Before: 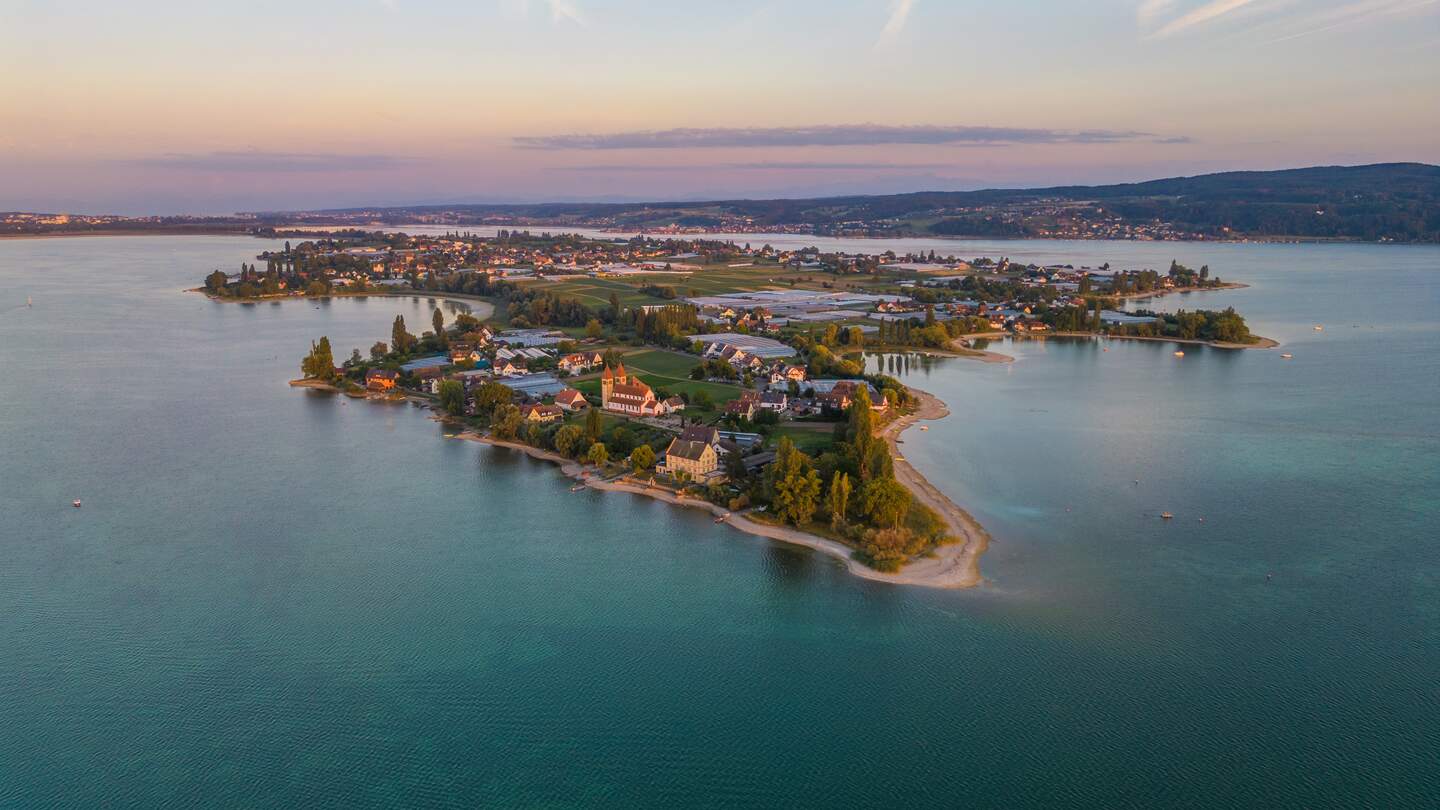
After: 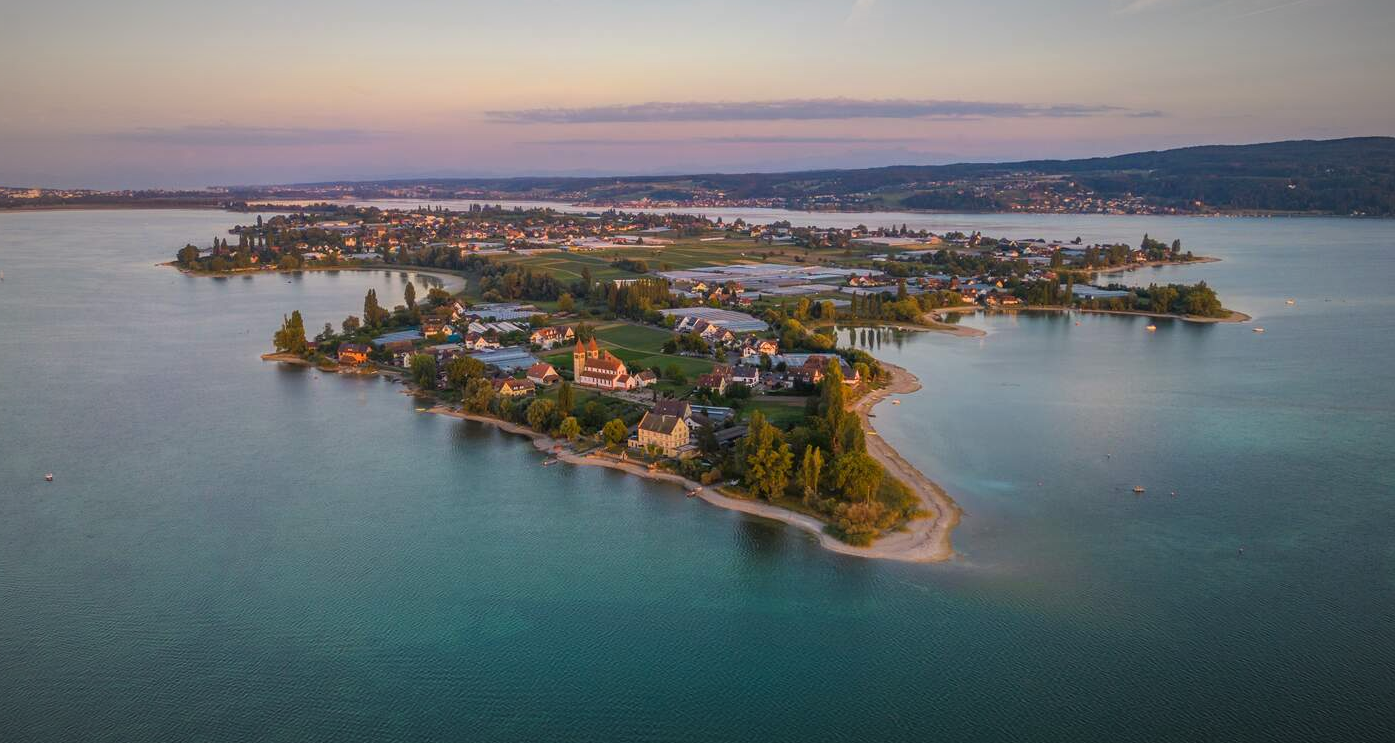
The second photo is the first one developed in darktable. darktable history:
crop: left 1.964%, top 3.251%, right 1.122%, bottom 4.933%
white balance: red 1, blue 1
vignetting: fall-off radius 60%, automatic ratio true
